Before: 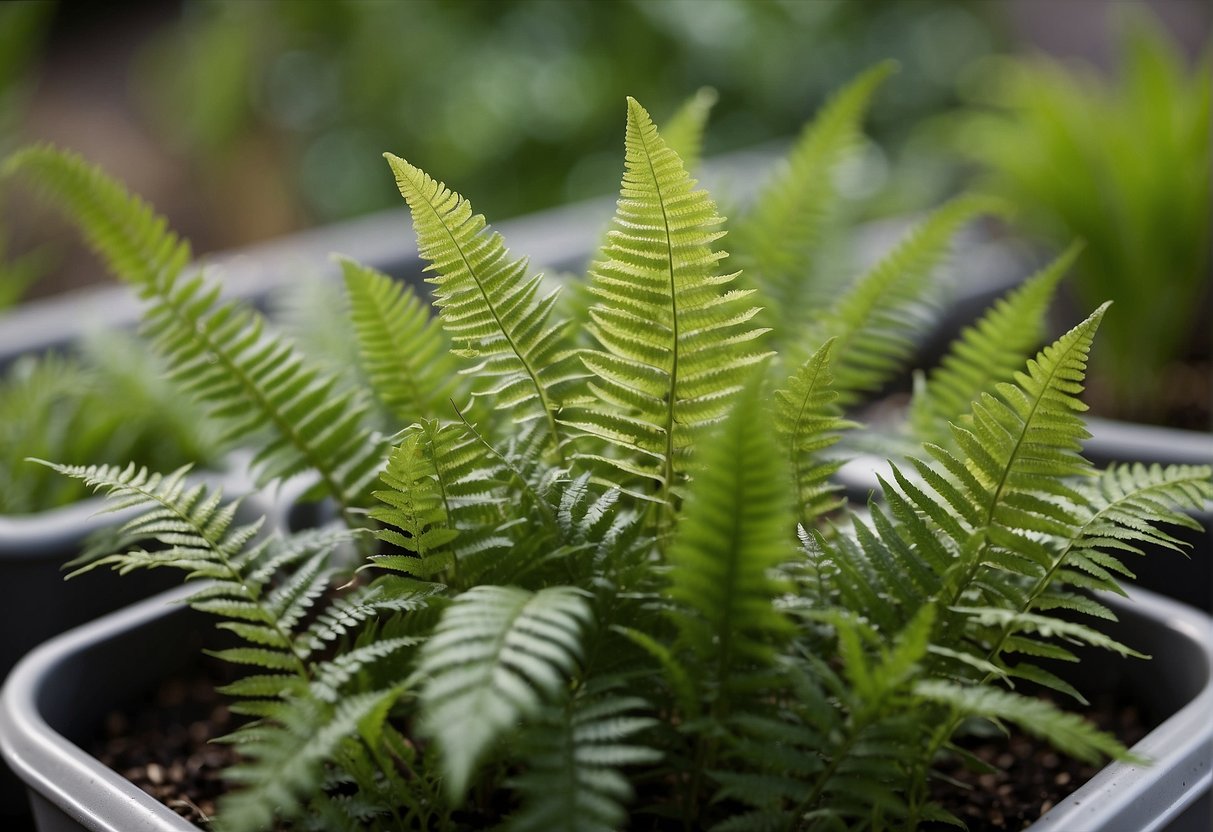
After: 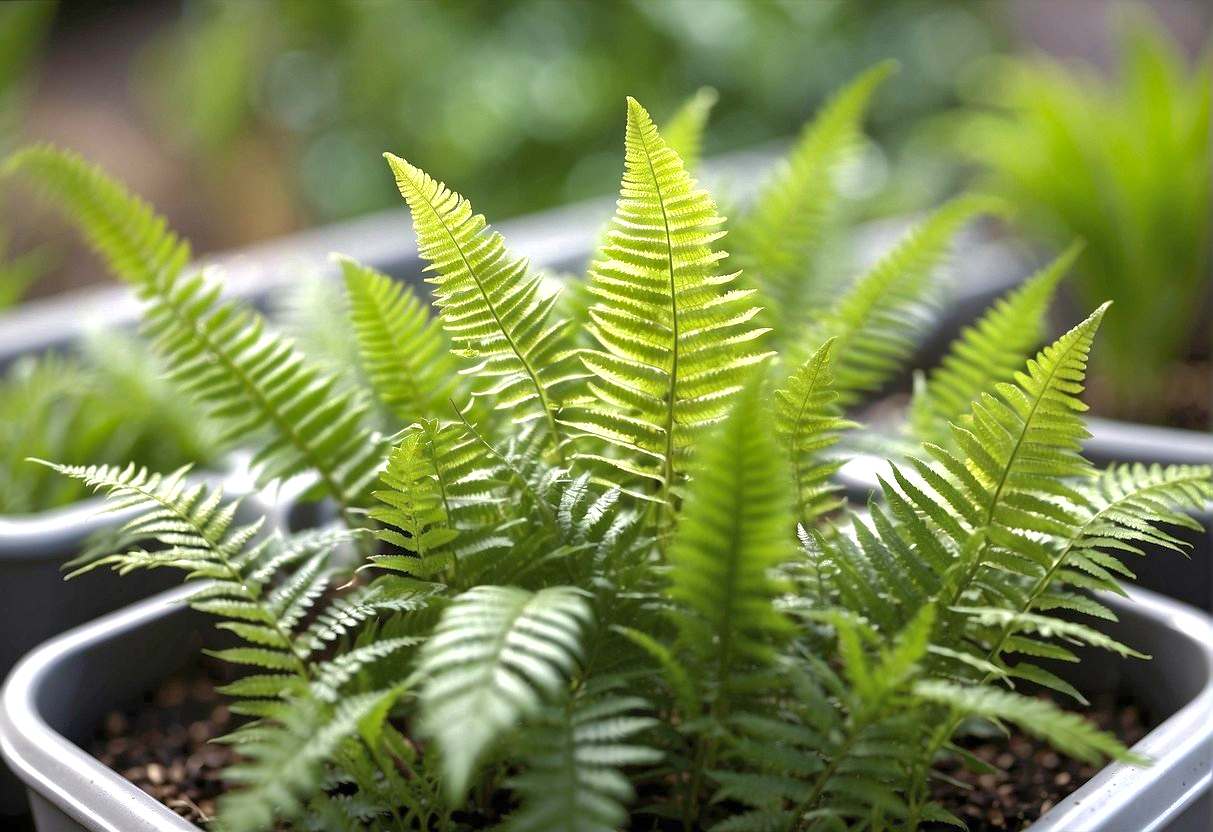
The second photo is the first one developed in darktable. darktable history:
shadows and highlights: on, module defaults
exposure: exposure 1.001 EV, compensate highlight preservation false
